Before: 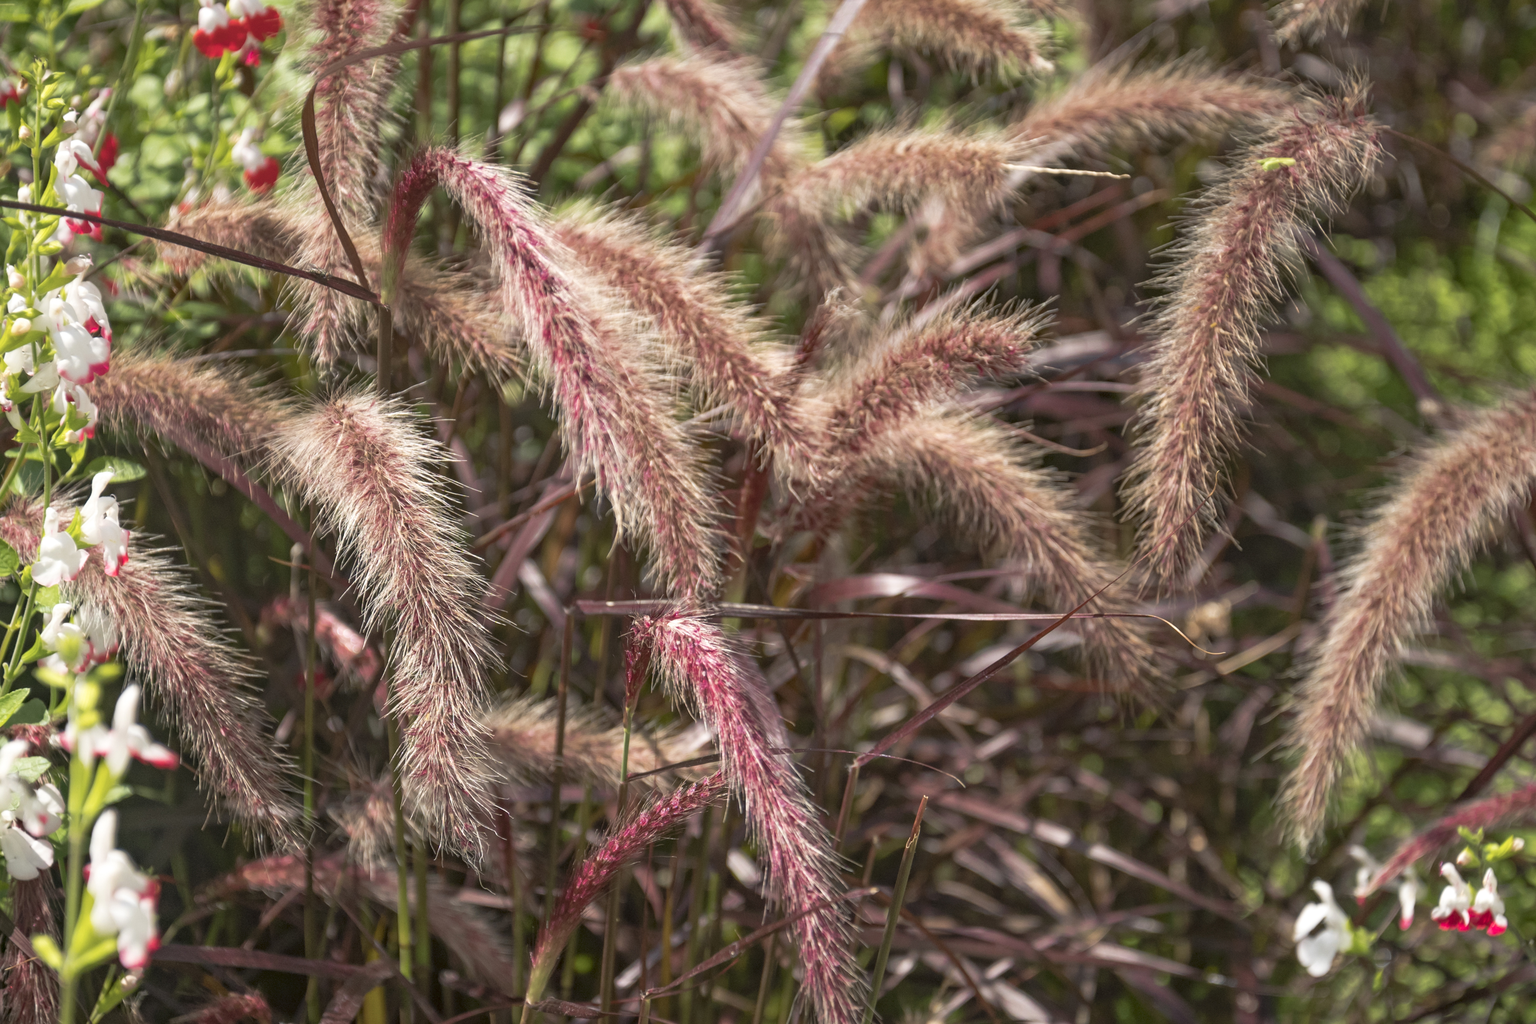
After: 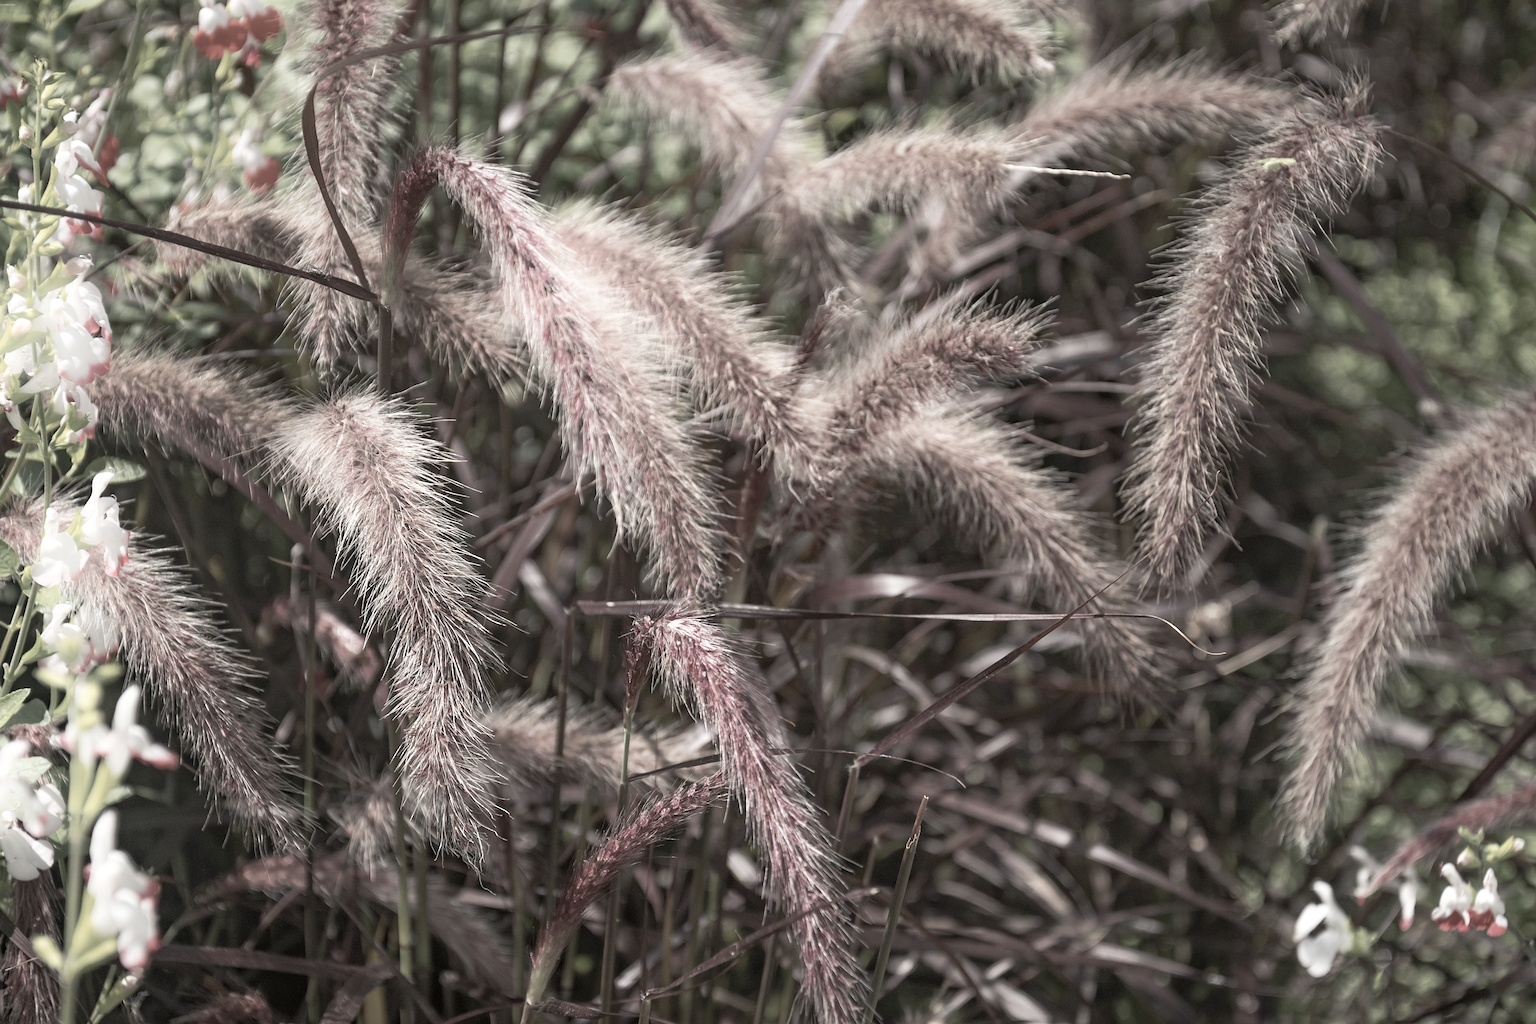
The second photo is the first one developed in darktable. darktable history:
sharpen: on, module defaults
color zones: curves: ch1 [(0, 0.153) (0.143, 0.15) (0.286, 0.151) (0.429, 0.152) (0.571, 0.152) (0.714, 0.151) (0.857, 0.151) (1, 0.153)]
shadows and highlights: shadows -22.07, highlights 99.15, soften with gaussian
